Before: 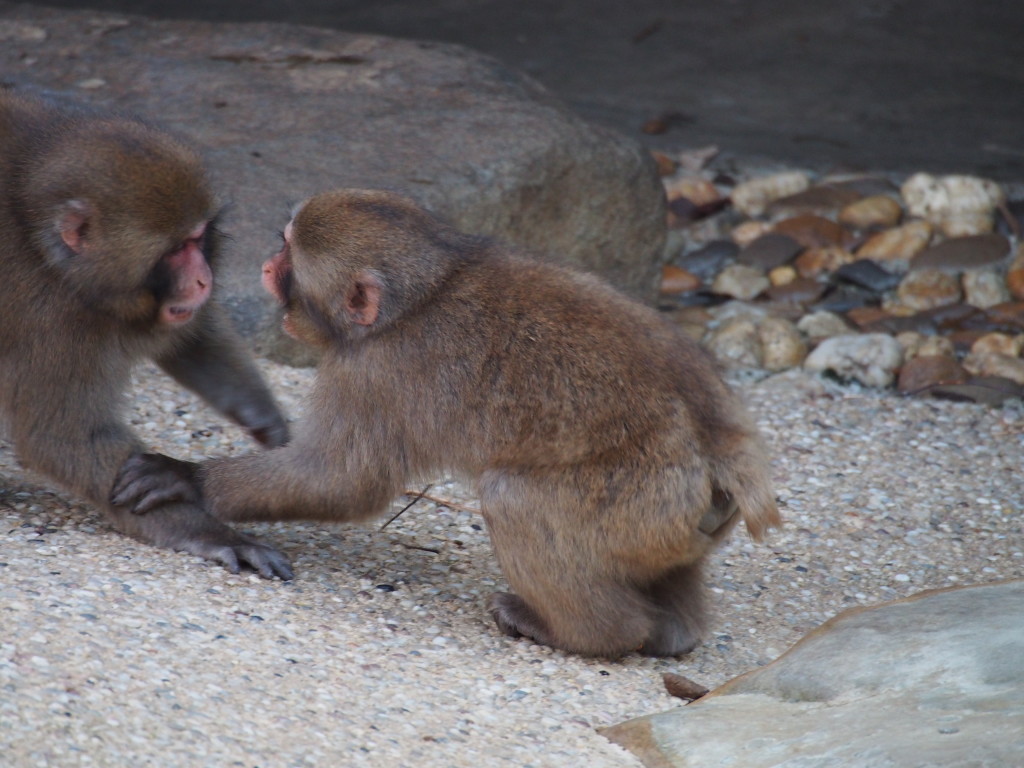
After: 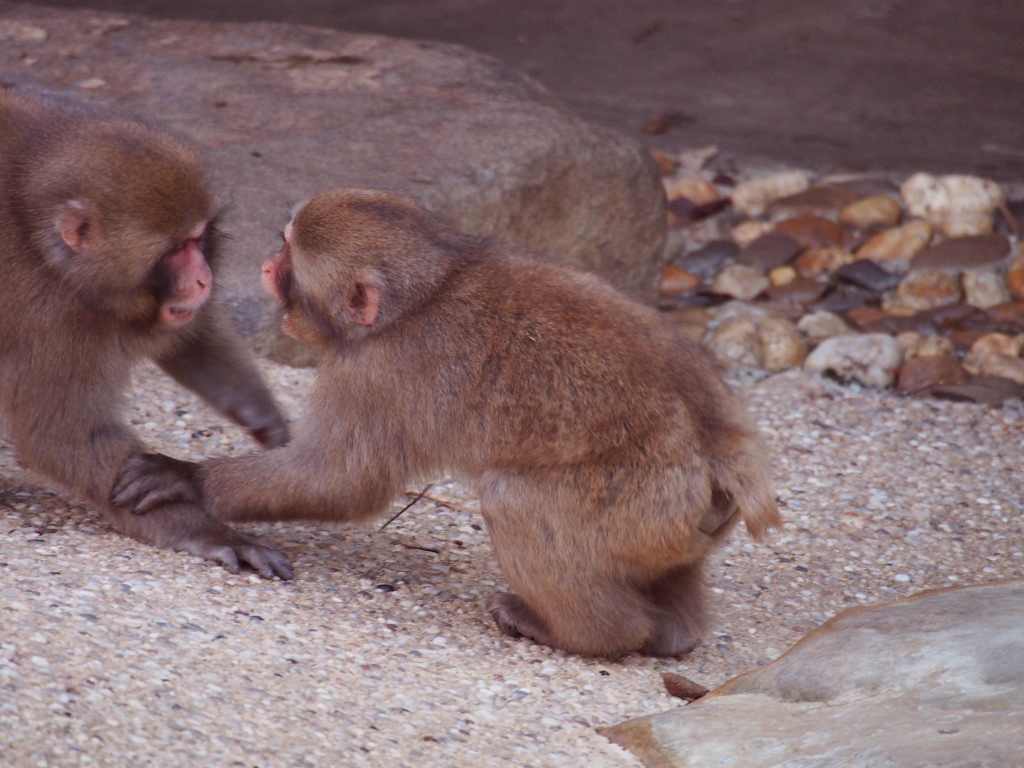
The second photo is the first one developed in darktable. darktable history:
shadows and highlights: low approximation 0.01, soften with gaussian
rgb levels: mode RGB, independent channels, levels [[0, 0.474, 1], [0, 0.5, 1], [0, 0.5, 1]]
